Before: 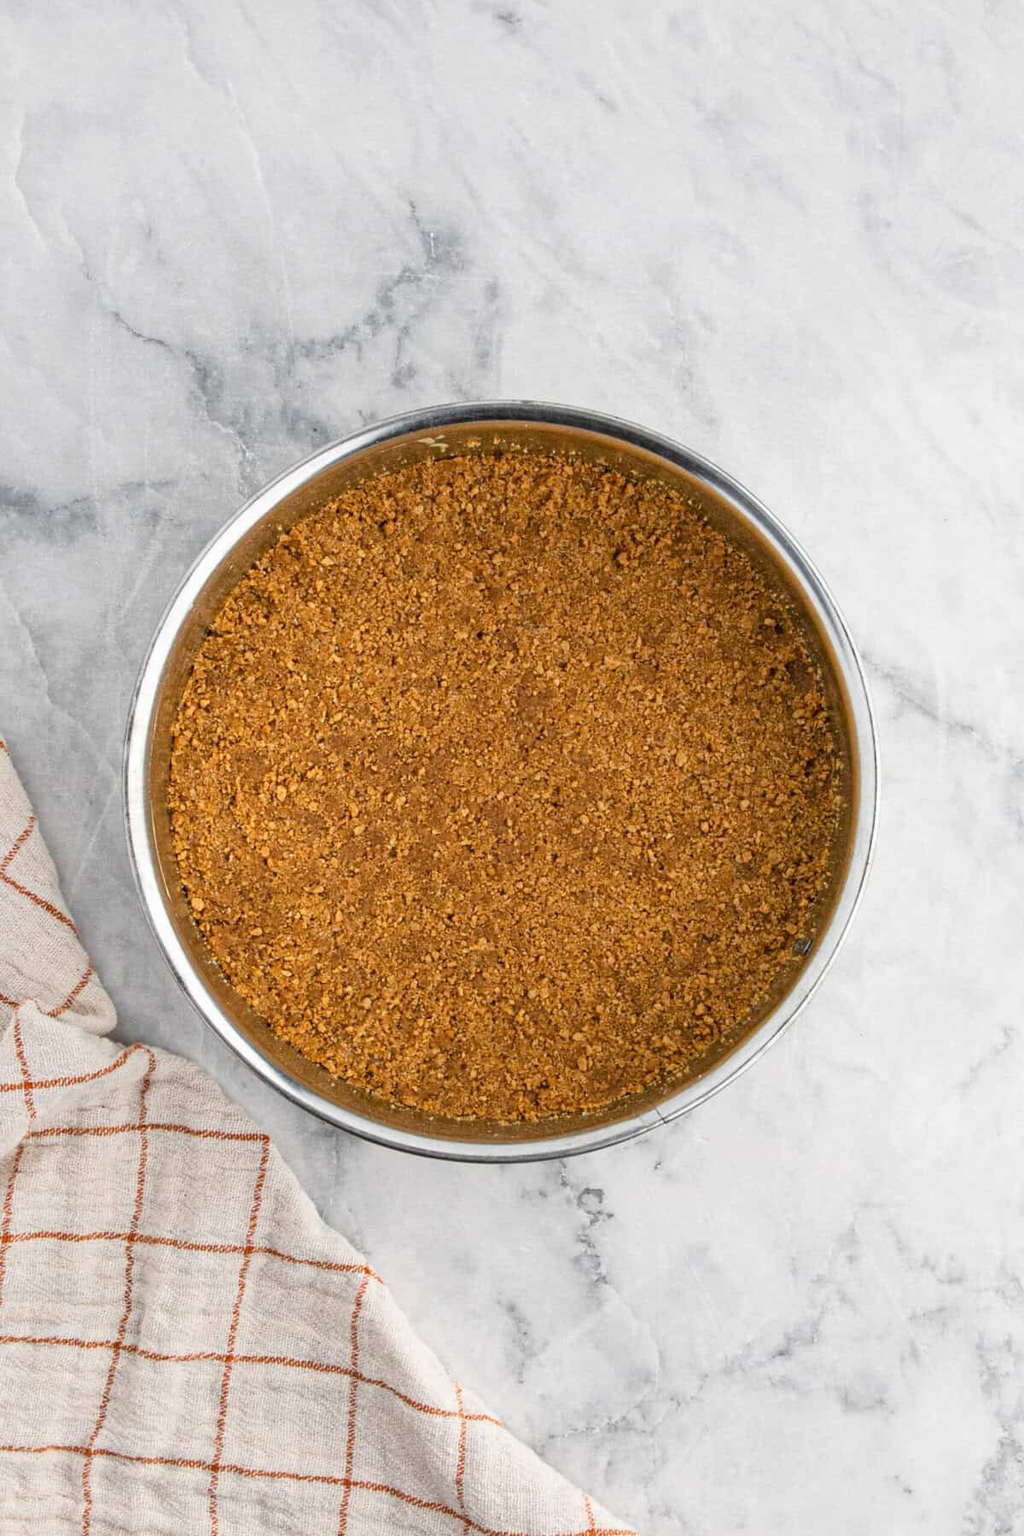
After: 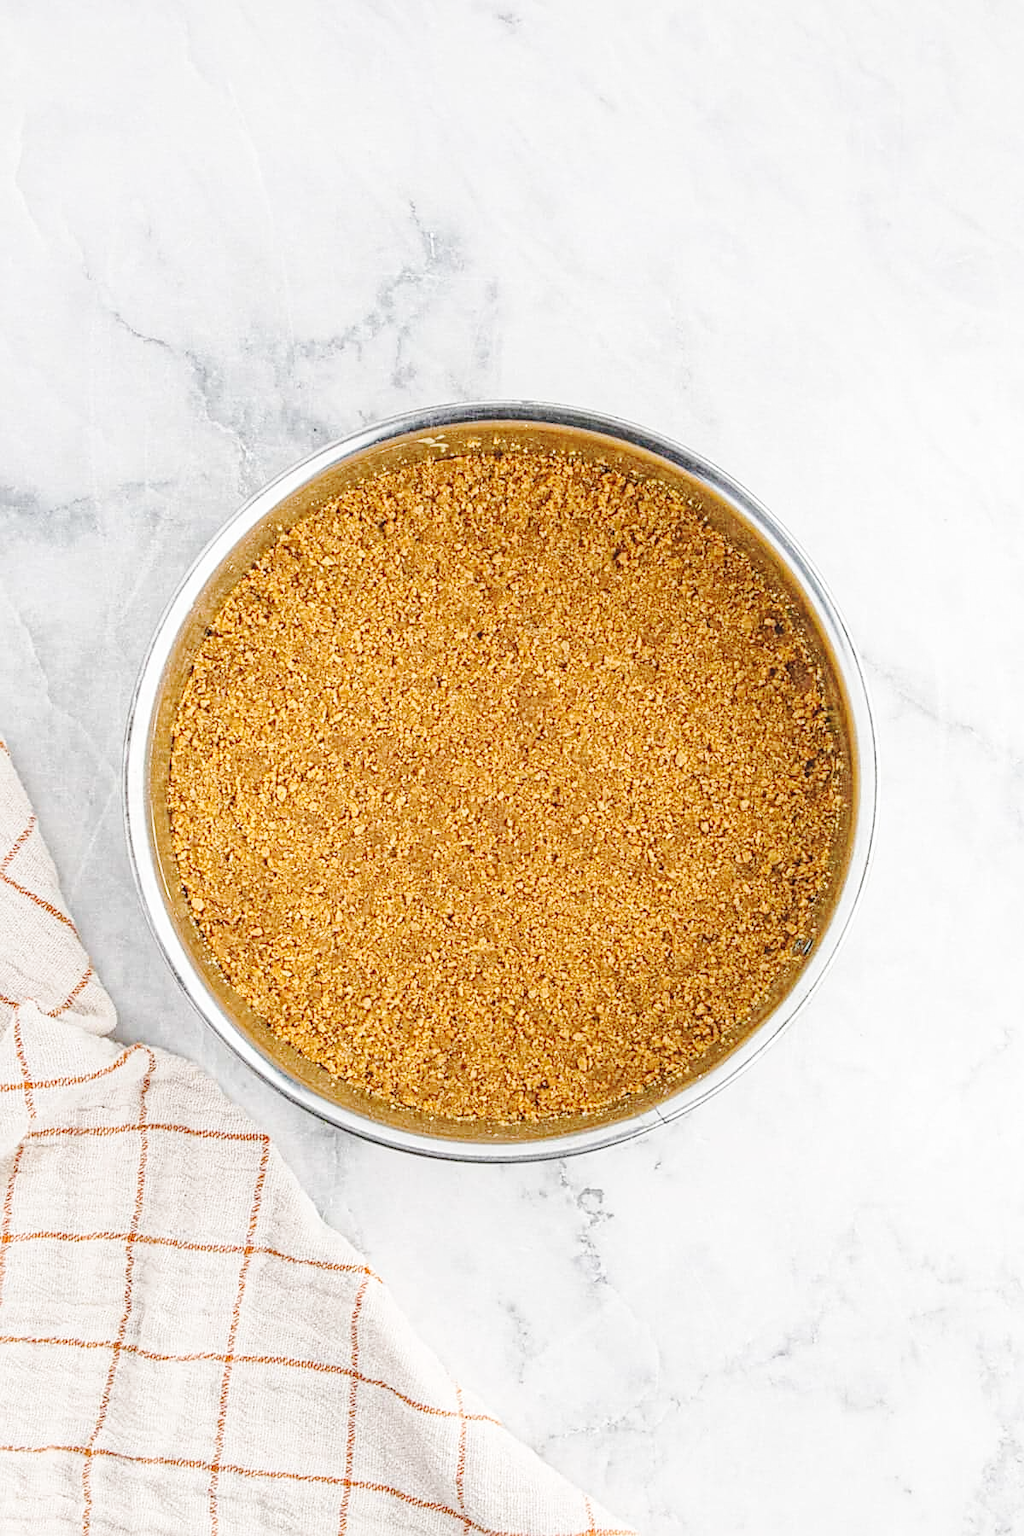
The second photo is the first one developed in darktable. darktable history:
sharpen: on, module defaults
contrast equalizer: y [[0.439, 0.44, 0.442, 0.457, 0.493, 0.498], [0.5 ×6], [0.5 ×6], [0 ×6], [0 ×6]]
local contrast: on, module defaults
base curve: curves: ch0 [(0, 0.007) (0.028, 0.063) (0.121, 0.311) (0.46, 0.743) (0.859, 0.957) (1, 1)], preserve colors none
